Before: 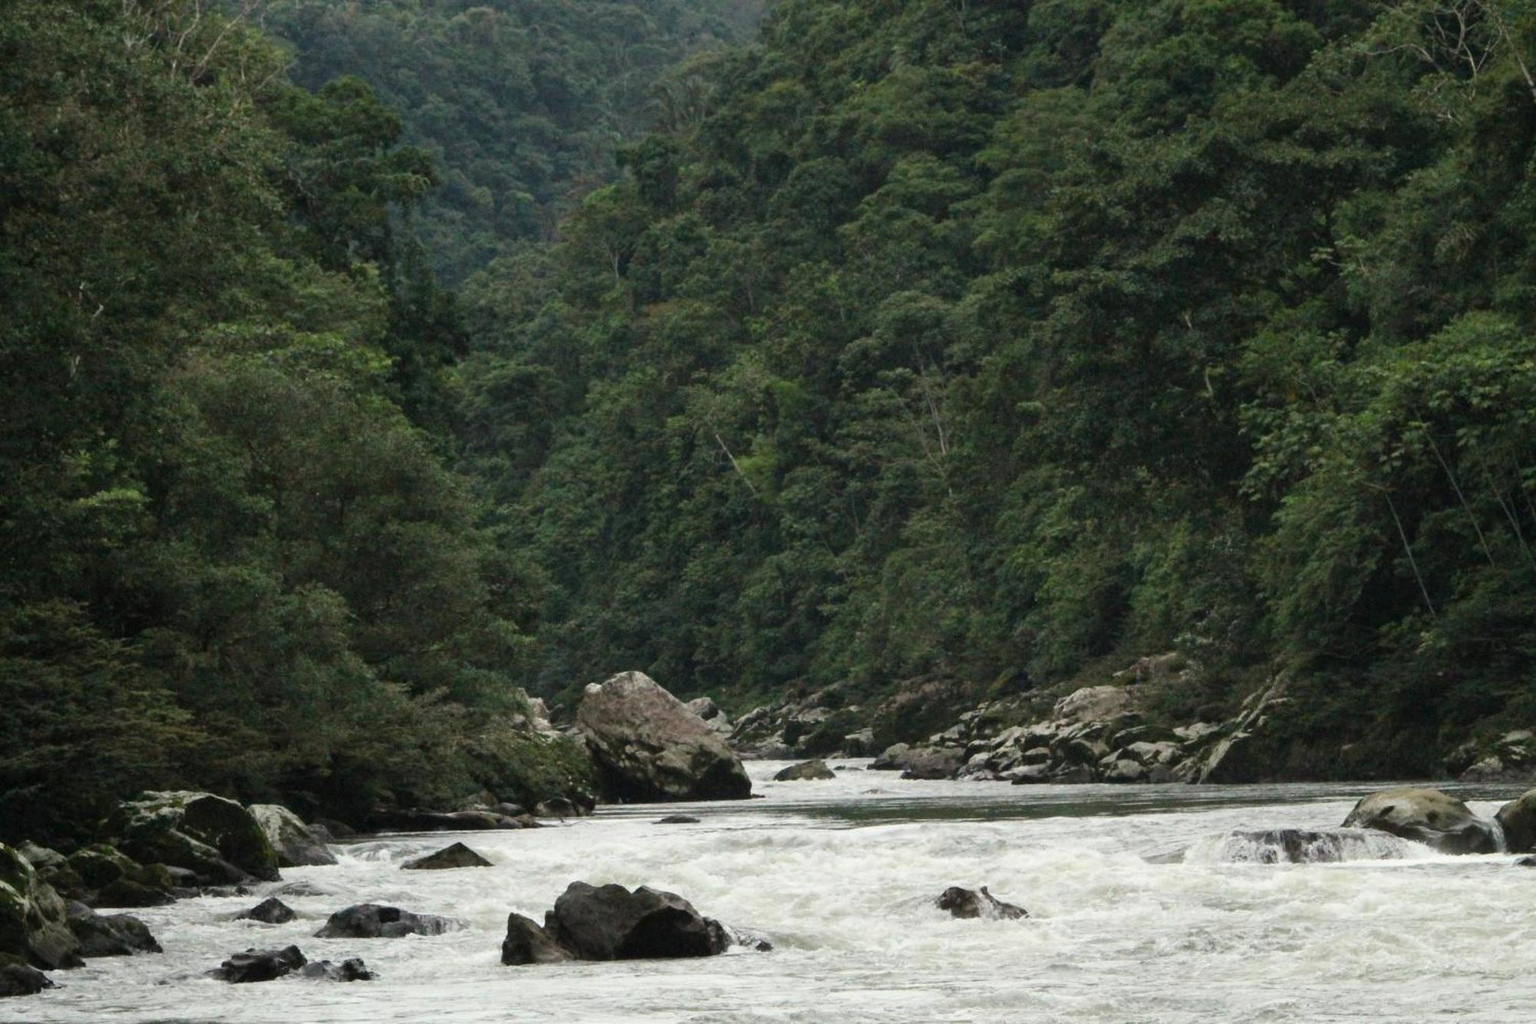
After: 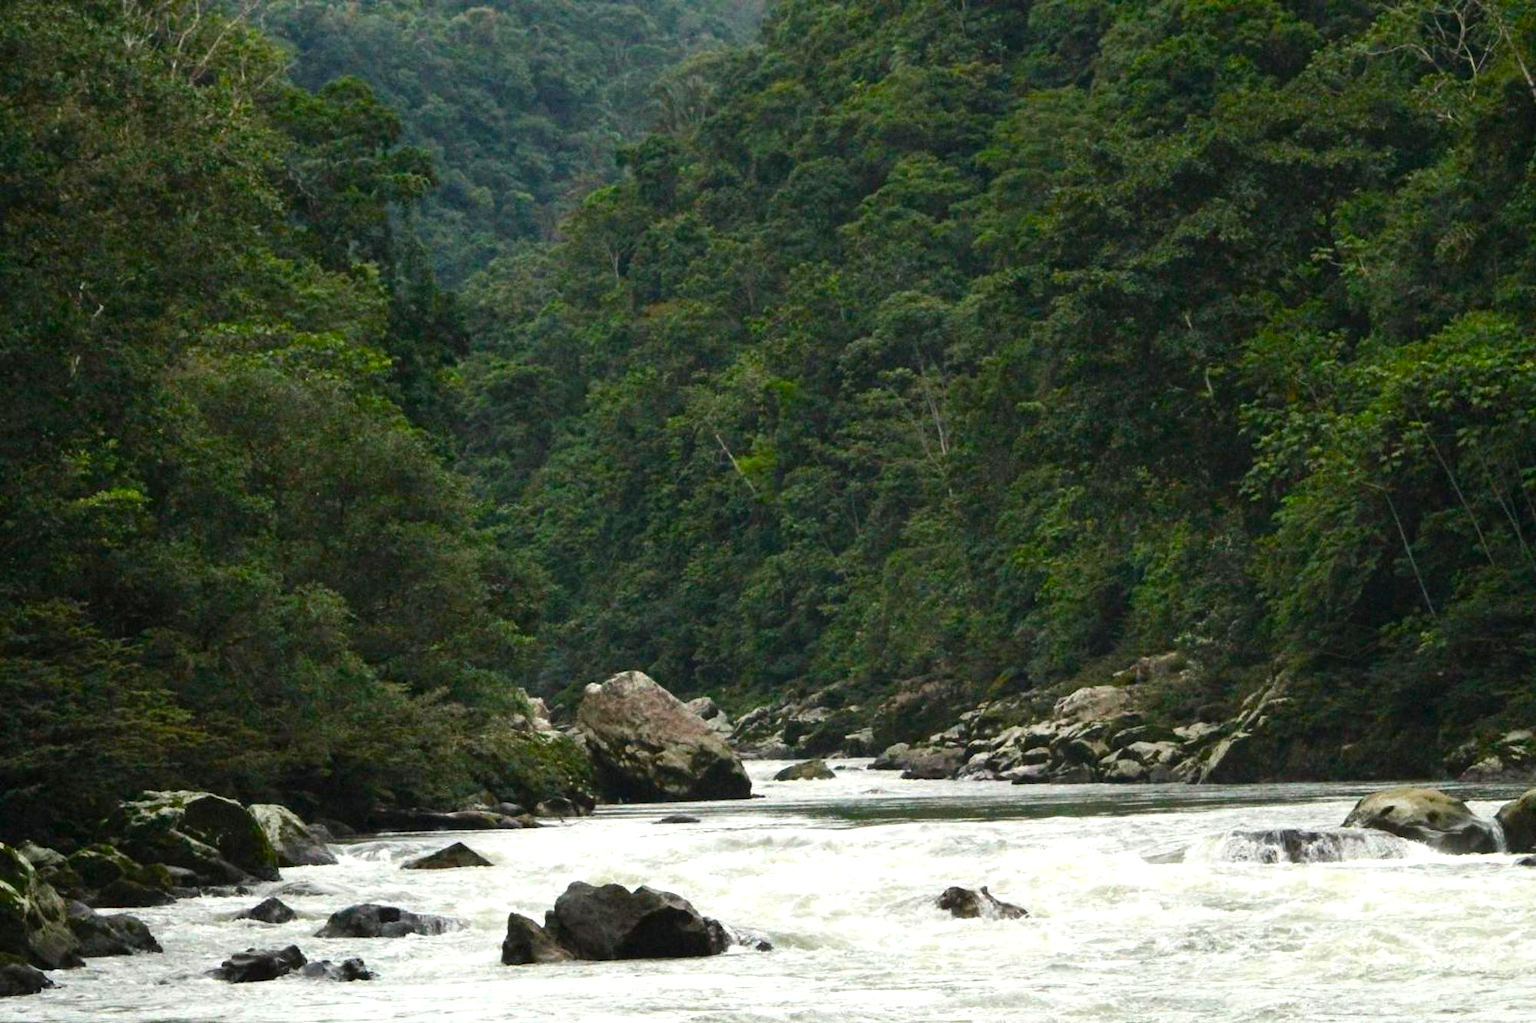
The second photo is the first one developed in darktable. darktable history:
color balance rgb: shadows lift › luminance -19.715%, perceptual saturation grading › global saturation 30.34%, global vibrance 16.472%, saturation formula JzAzBz (2021)
exposure: black level correction 0, exposure 0.499 EV, compensate highlight preservation false
tone equalizer: edges refinement/feathering 500, mask exposure compensation -1.57 EV, preserve details no
